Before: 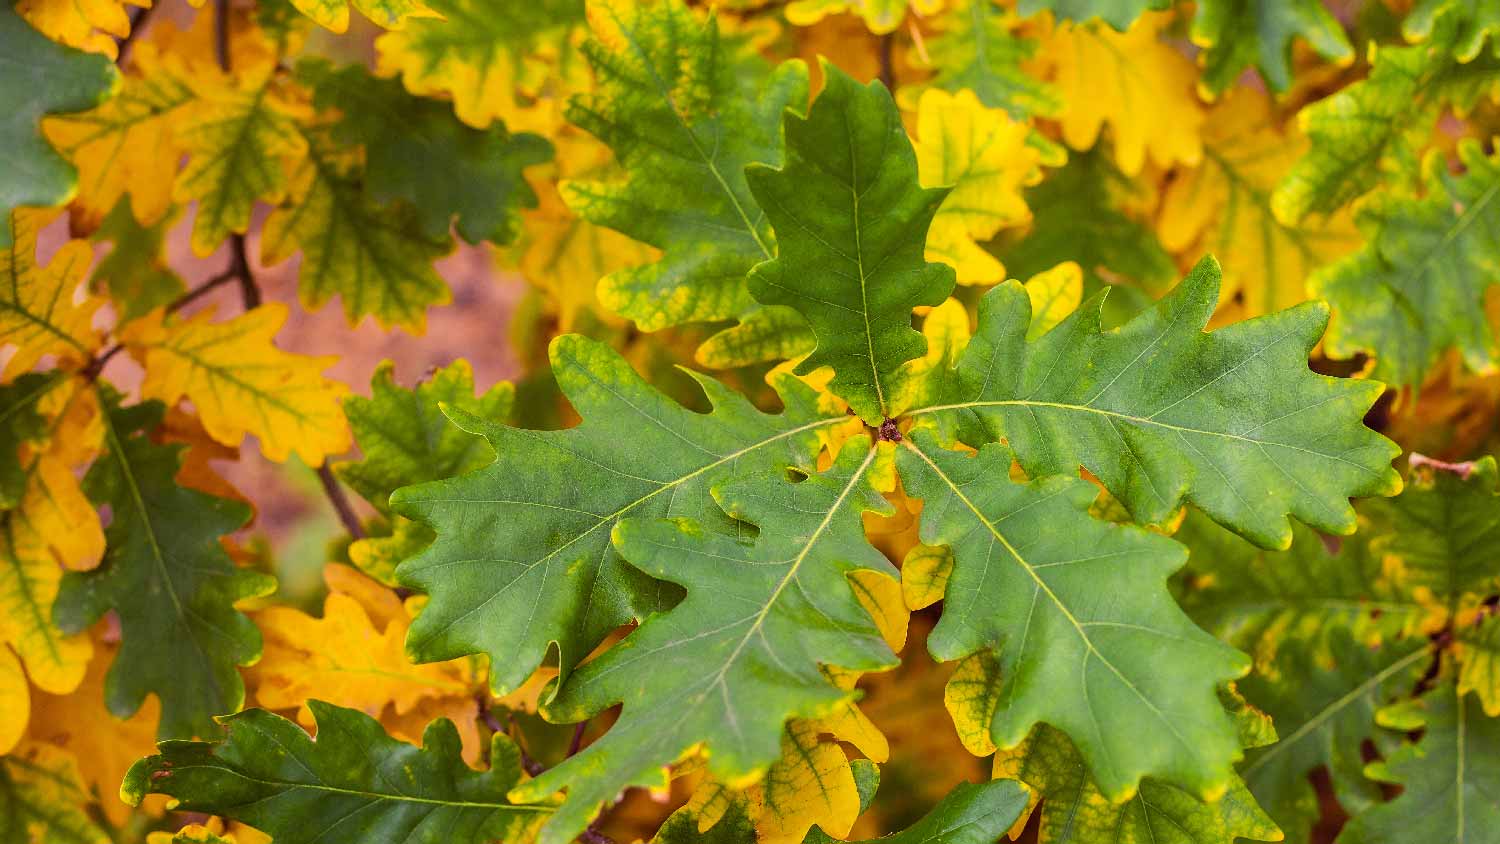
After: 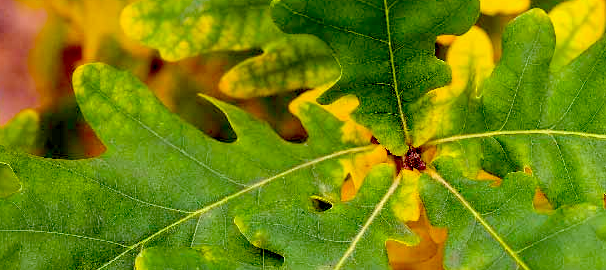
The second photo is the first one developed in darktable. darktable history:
exposure: black level correction 0.056, compensate highlight preservation false
crop: left 31.751%, top 32.172%, right 27.8%, bottom 35.83%
